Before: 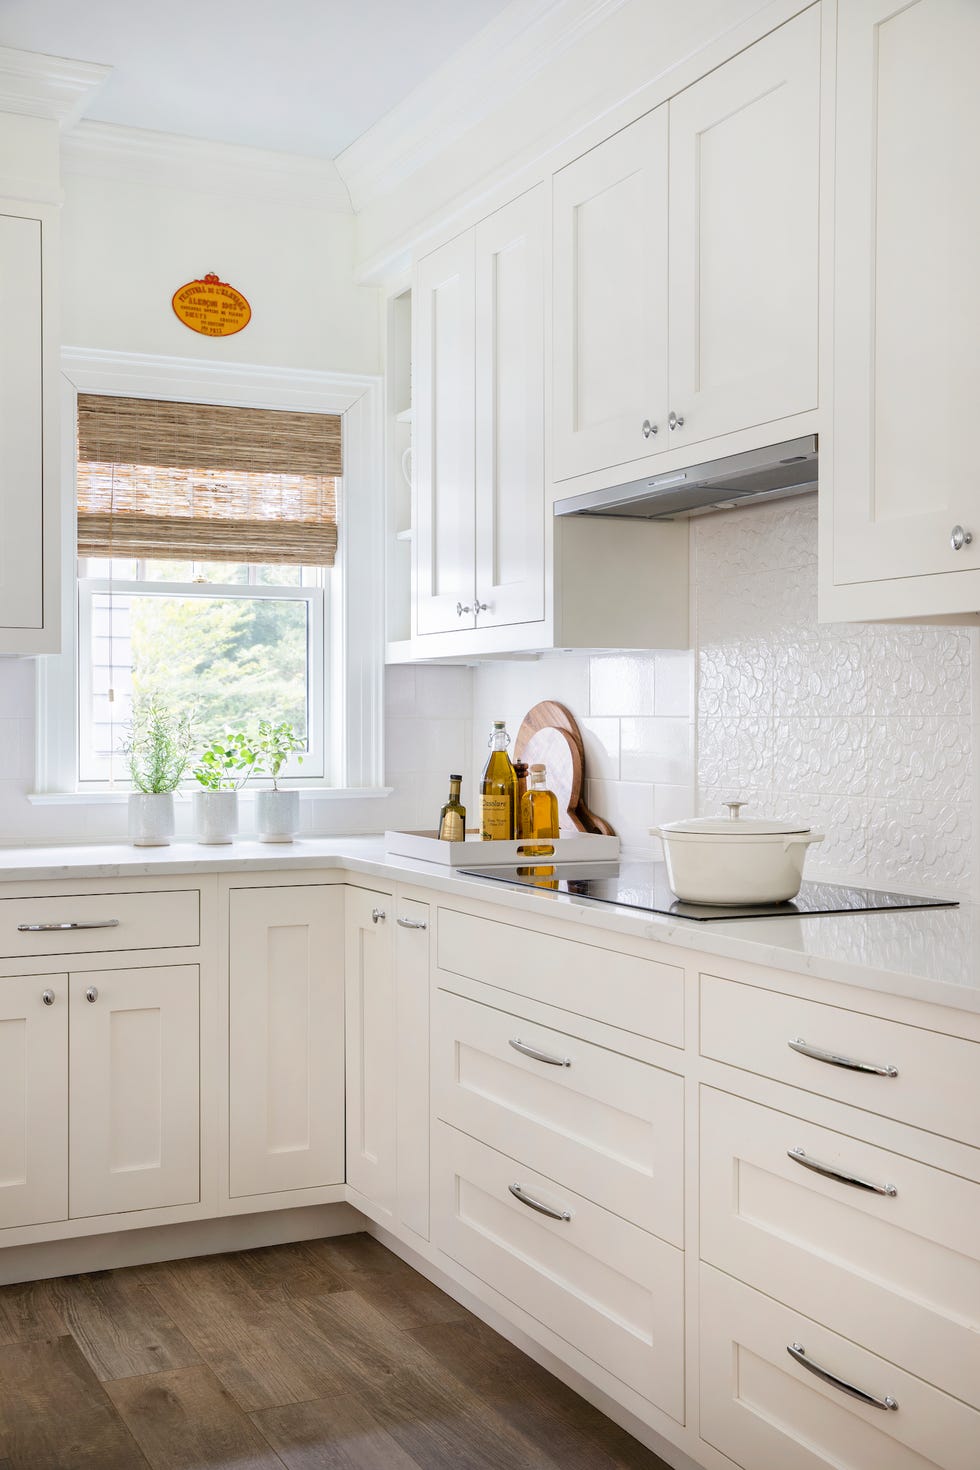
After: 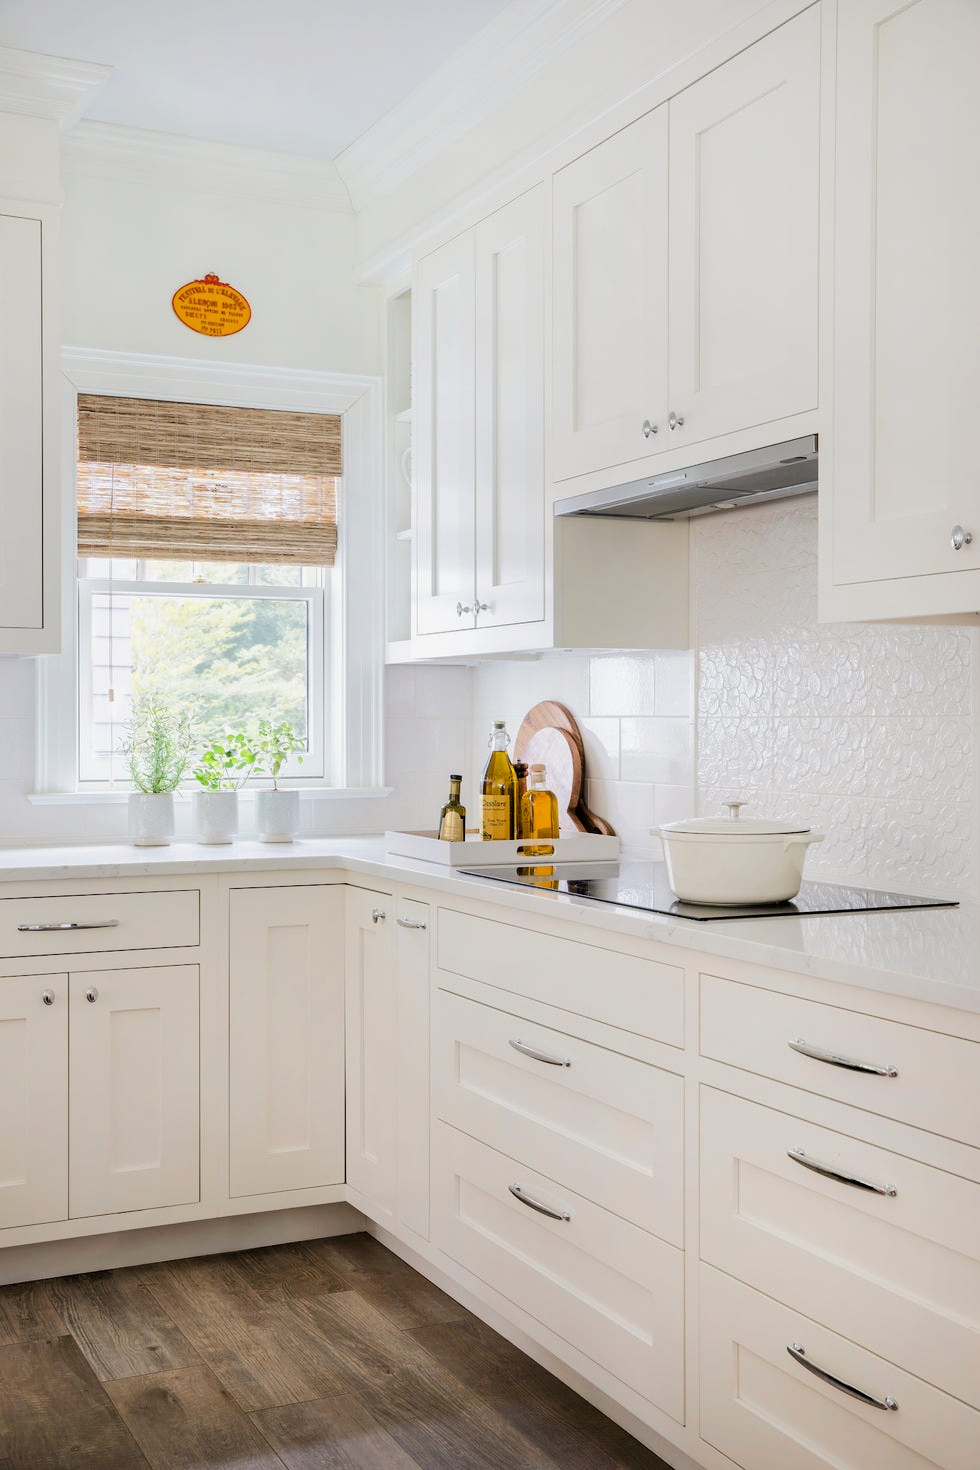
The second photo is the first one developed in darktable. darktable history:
tone curve: curves: ch0 [(0, 0) (0.052, 0.018) (0.236, 0.207) (0.41, 0.417) (0.485, 0.518) (0.54, 0.584) (0.625, 0.666) (0.845, 0.828) (0.994, 0.964)]; ch1 [(0, 0) (0.136, 0.146) (0.317, 0.34) (0.382, 0.408) (0.434, 0.441) (0.472, 0.479) (0.498, 0.501) (0.557, 0.558) (0.616, 0.59) (0.739, 0.7) (1, 1)]; ch2 [(0, 0) (0.352, 0.403) (0.447, 0.466) (0.482, 0.482) (0.528, 0.526) (0.586, 0.577) (0.618, 0.621) (0.785, 0.747) (1, 1)], color space Lab, linked channels, preserve colors none
